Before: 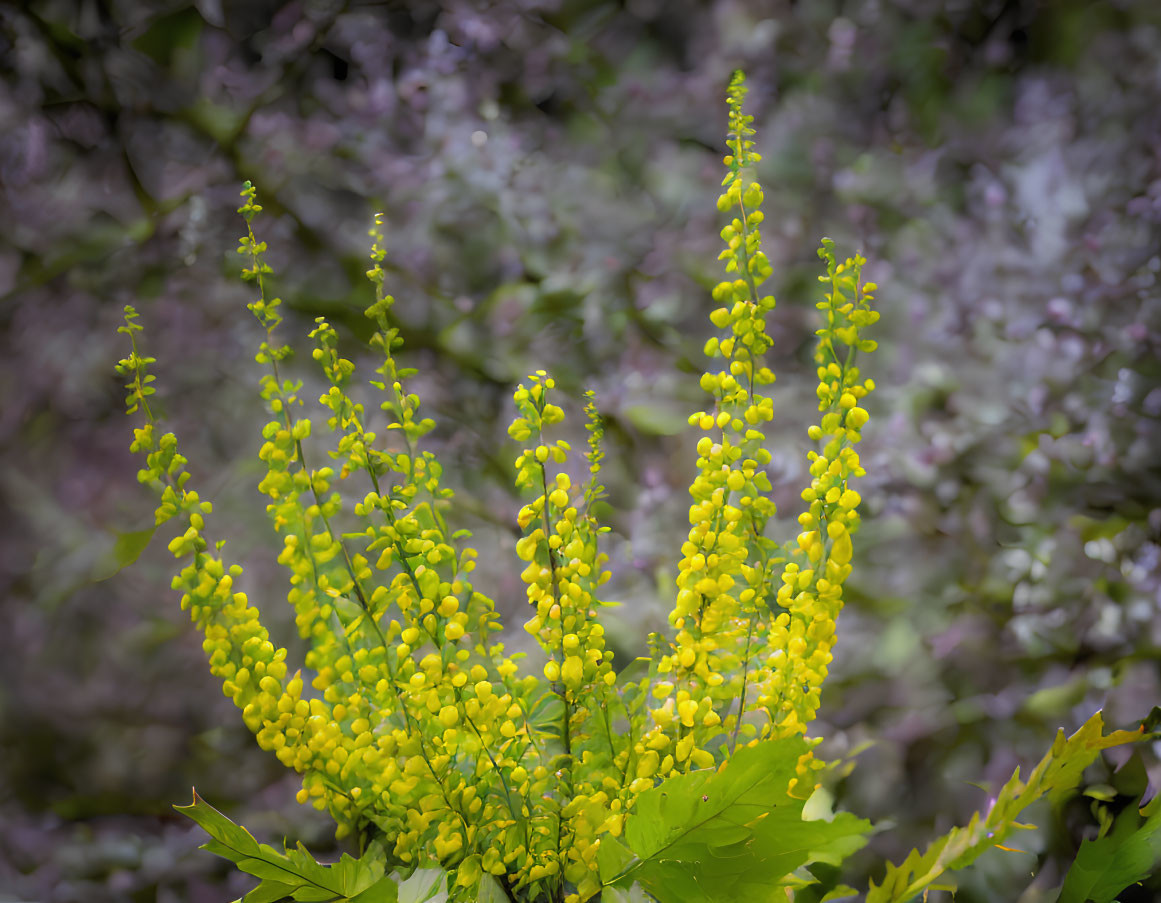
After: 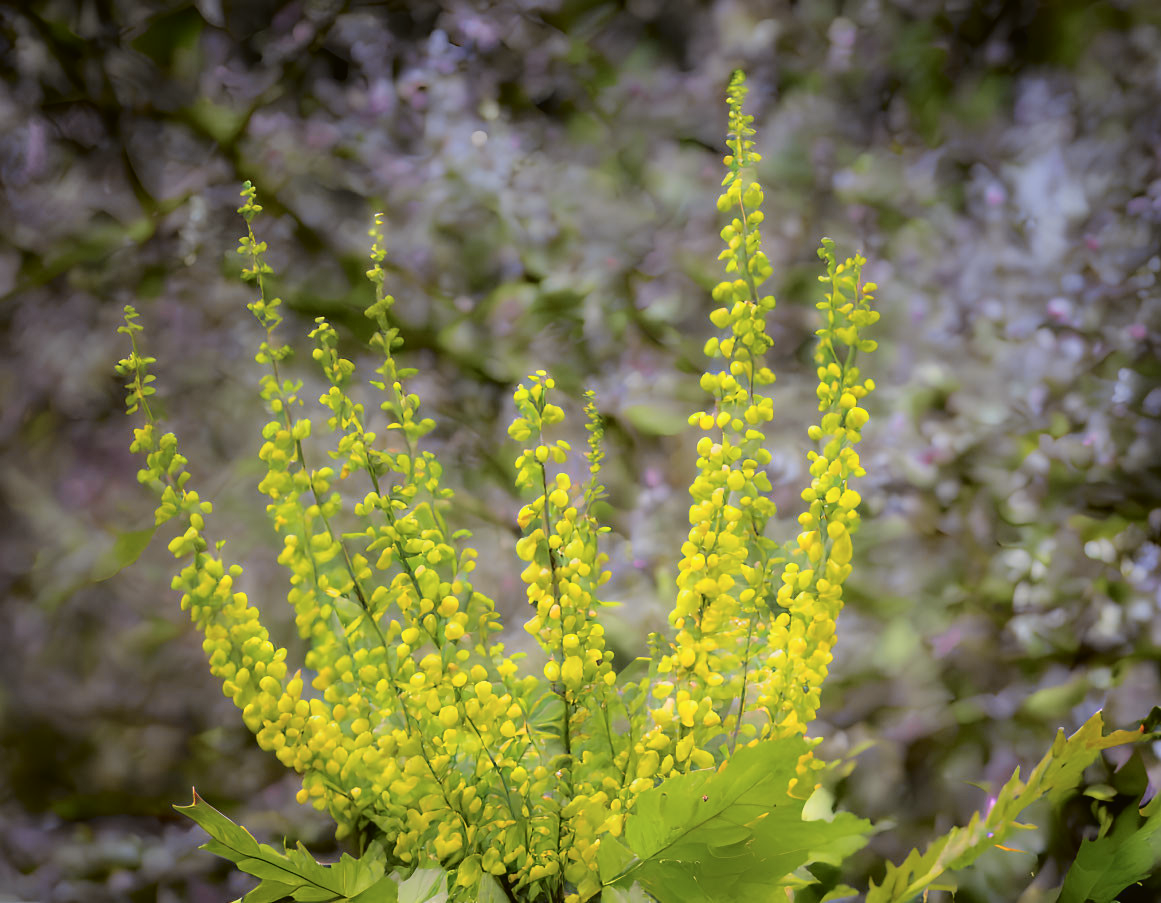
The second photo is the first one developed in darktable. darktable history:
tone curve: curves: ch0 [(0, 0.021) (0.049, 0.044) (0.152, 0.14) (0.328, 0.377) (0.473, 0.543) (0.641, 0.705) (0.85, 0.894) (1, 0.969)]; ch1 [(0, 0) (0.302, 0.331) (0.427, 0.433) (0.472, 0.47) (0.502, 0.503) (0.527, 0.524) (0.564, 0.591) (0.602, 0.632) (0.677, 0.701) (0.859, 0.885) (1, 1)]; ch2 [(0, 0) (0.33, 0.301) (0.447, 0.44) (0.487, 0.496) (0.502, 0.516) (0.535, 0.563) (0.565, 0.6) (0.618, 0.629) (1, 1)], color space Lab, independent channels, preserve colors none
